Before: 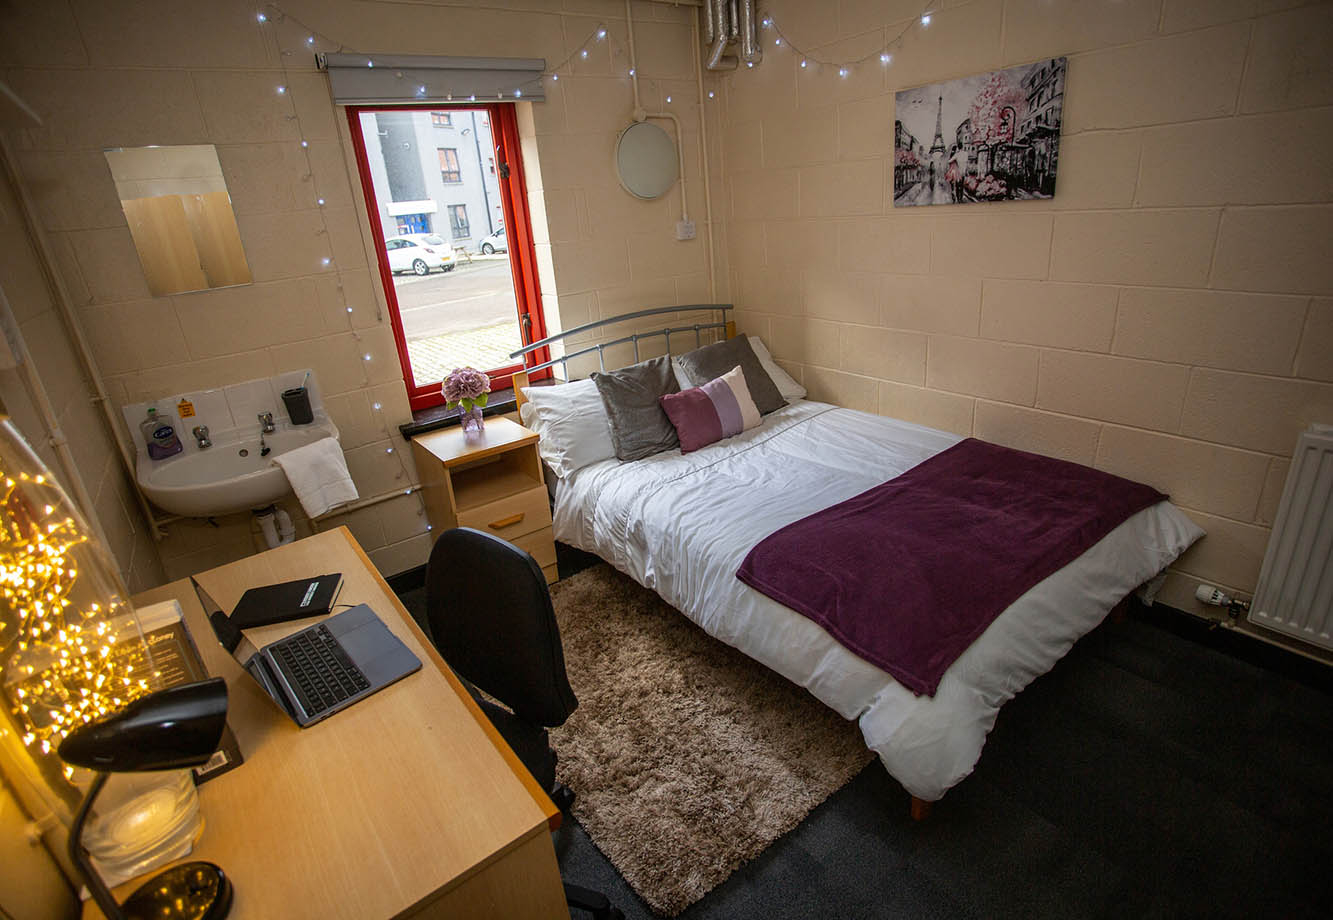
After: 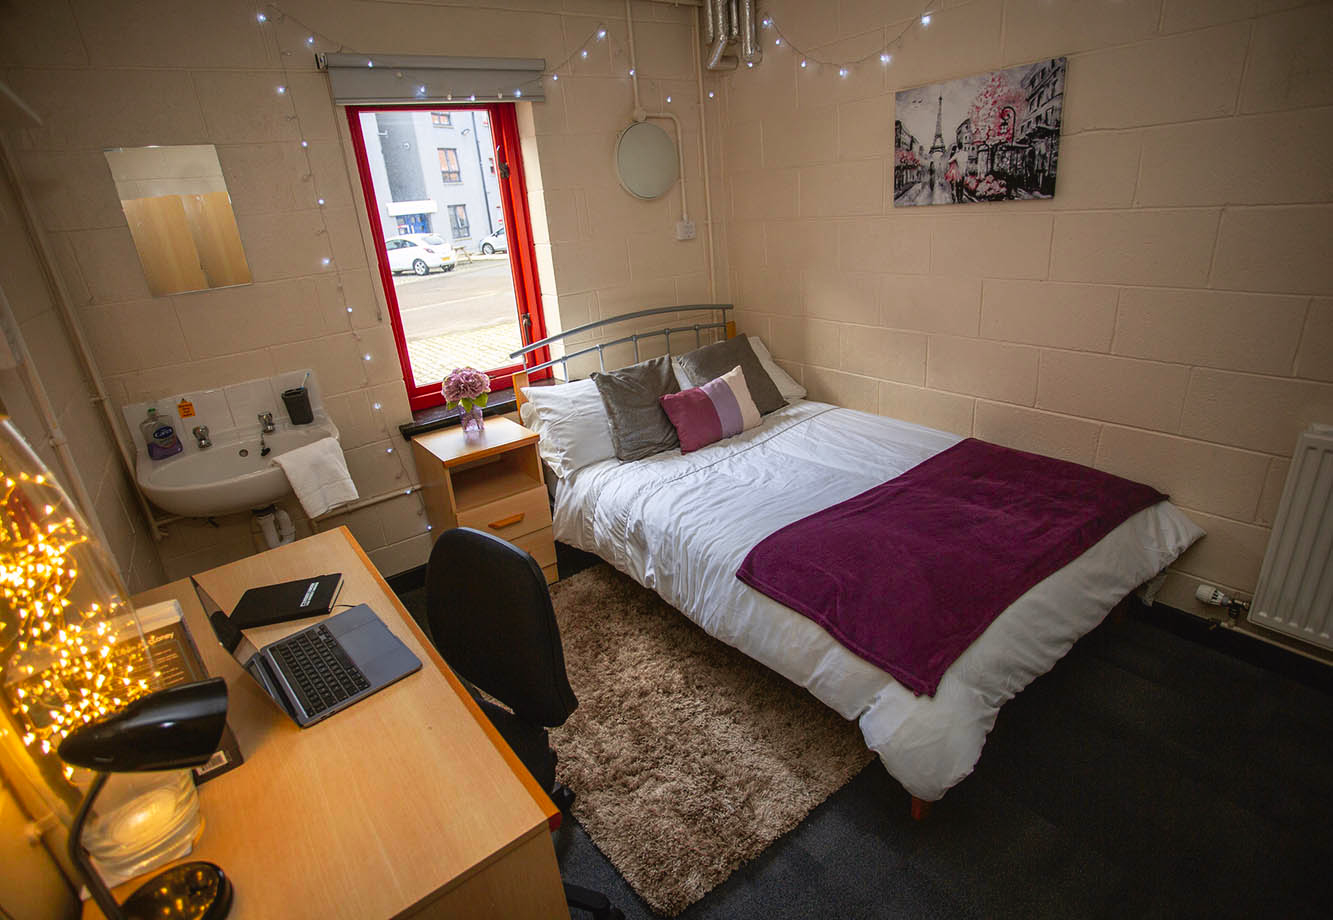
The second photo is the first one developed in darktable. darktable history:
tone curve: curves: ch0 [(0, 0.024) (0.119, 0.146) (0.474, 0.485) (0.718, 0.739) (0.817, 0.839) (1, 0.998)]; ch1 [(0, 0) (0.377, 0.416) (0.439, 0.451) (0.477, 0.485) (0.501, 0.503) (0.538, 0.544) (0.58, 0.613) (0.664, 0.7) (0.783, 0.804) (1, 1)]; ch2 [(0, 0) (0.38, 0.405) (0.463, 0.456) (0.498, 0.497) (0.524, 0.535) (0.578, 0.576) (0.648, 0.665) (1, 1)], color space Lab, independent channels, preserve colors none
